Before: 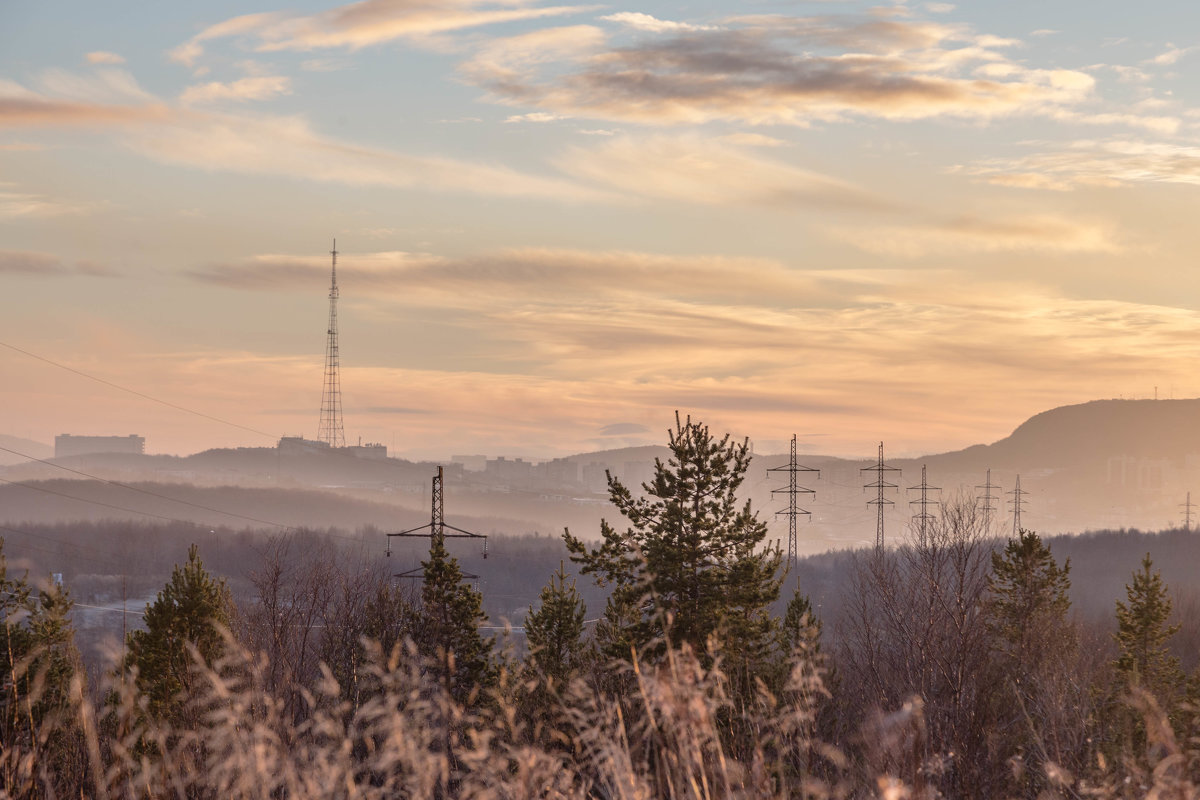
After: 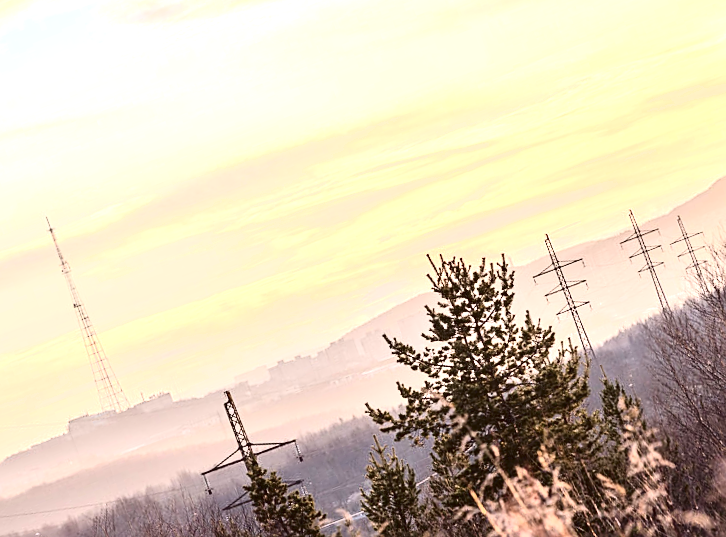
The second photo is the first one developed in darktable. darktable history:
exposure: black level correction -0.002, exposure 1.113 EV, compensate highlight preservation false
crop and rotate: angle 21.05°, left 6.84%, right 4.006%, bottom 1.179%
shadows and highlights: shadows -30.82, highlights 30.38
tone curve: curves: ch0 [(0, 0) (0.003, 0.002) (0.011, 0.006) (0.025, 0.014) (0.044, 0.02) (0.069, 0.027) (0.1, 0.036) (0.136, 0.05) (0.177, 0.081) (0.224, 0.118) (0.277, 0.183) (0.335, 0.262) (0.399, 0.351) (0.468, 0.456) (0.543, 0.571) (0.623, 0.692) (0.709, 0.795) (0.801, 0.88) (0.898, 0.948) (1, 1)], color space Lab, independent channels, preserve colors none
sharpen: on, module defaults
